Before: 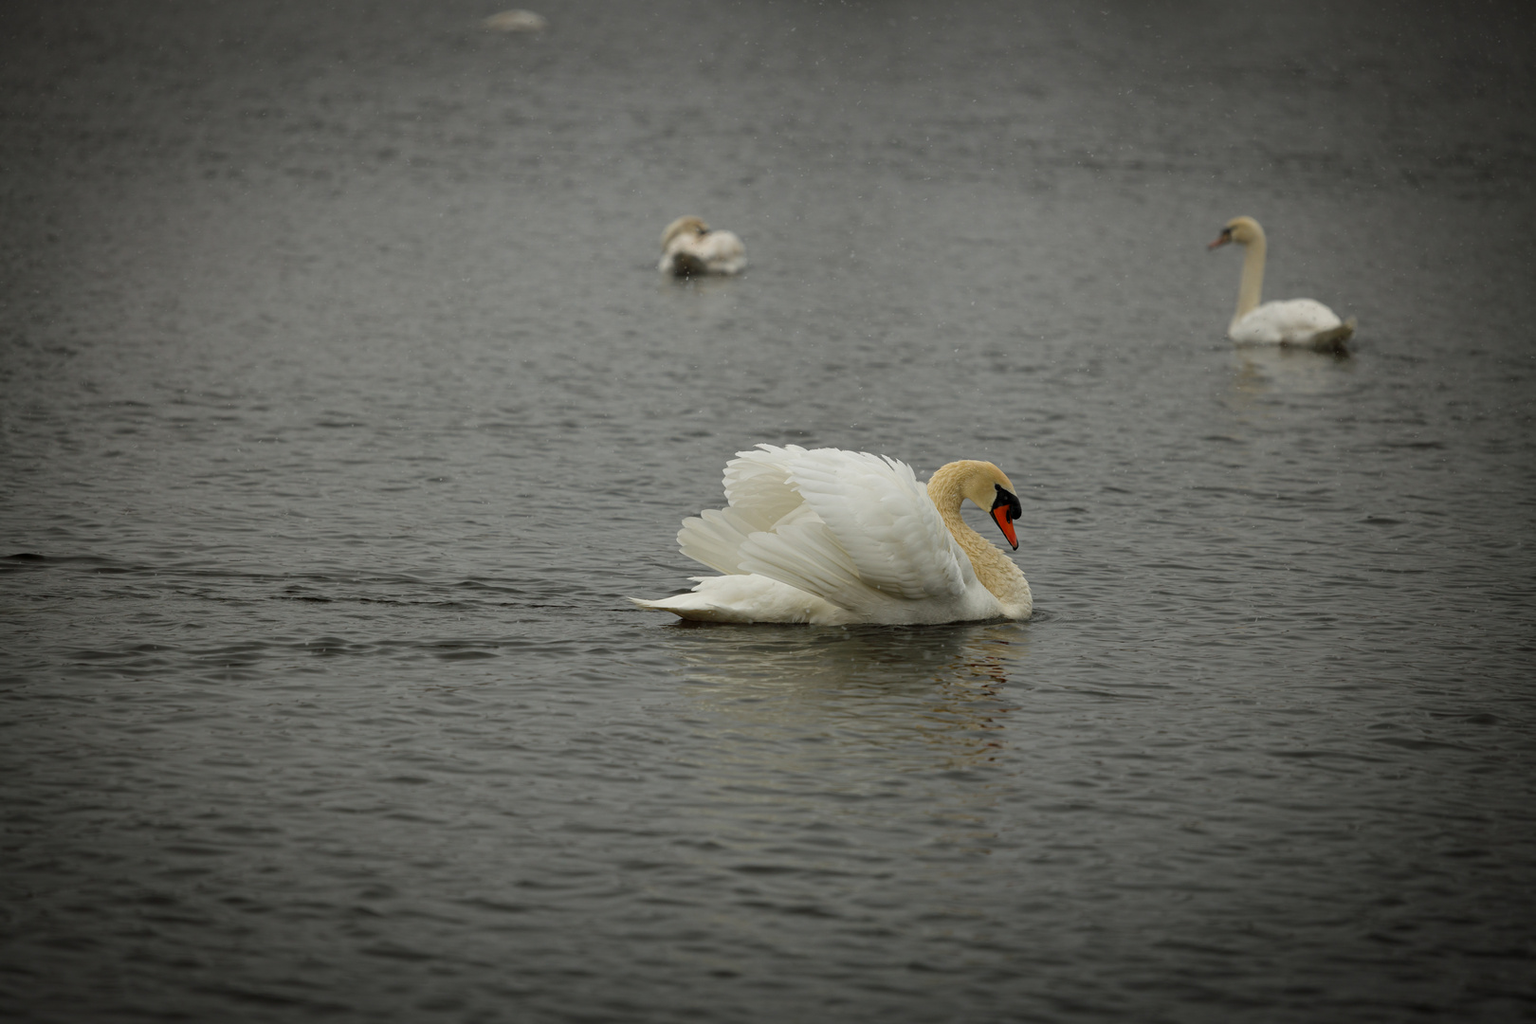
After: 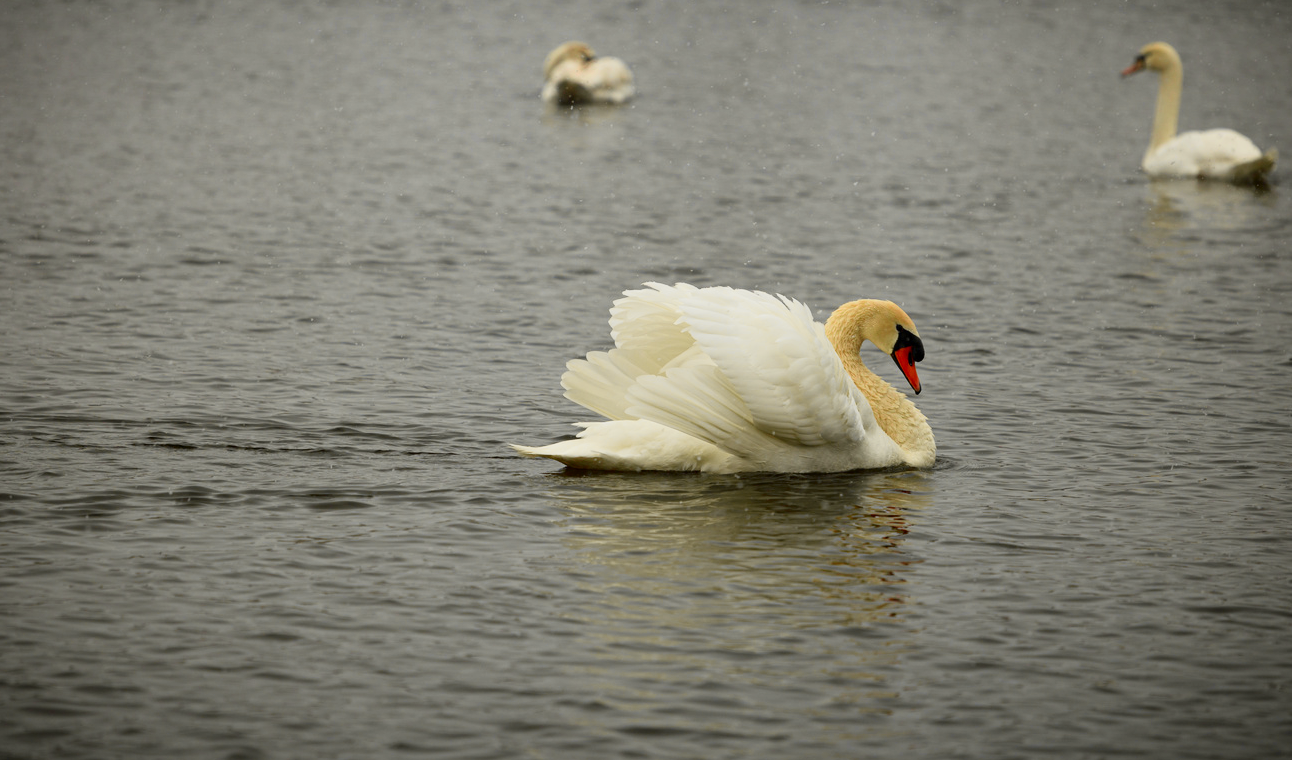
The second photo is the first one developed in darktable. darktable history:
tone curve: curves: ch0 [(0, 0) (0.091, 0.075) (0.389, 0.441) (0.696, 0.808) (0.844, 0.908) (0.909, 0.942) (1, 0.973)]; ch1 [(0, 0) (0.437, 0.404) (0.48, 0.486) (0.5, 0.5) (0.529, 0.556) (0.58, 0.606) (0.616, 0.654) (1, 1)]; ch2 [(0, 0) (0.442, 0.415) (0.5, 0.5) (0.535, 0.567) (0.585, 0.632) (1, 1)], color space Lab, independent channels, preserve colors none
crop: left 9.457%, top 17.237%, right 10.757%, bottom 12.34%
